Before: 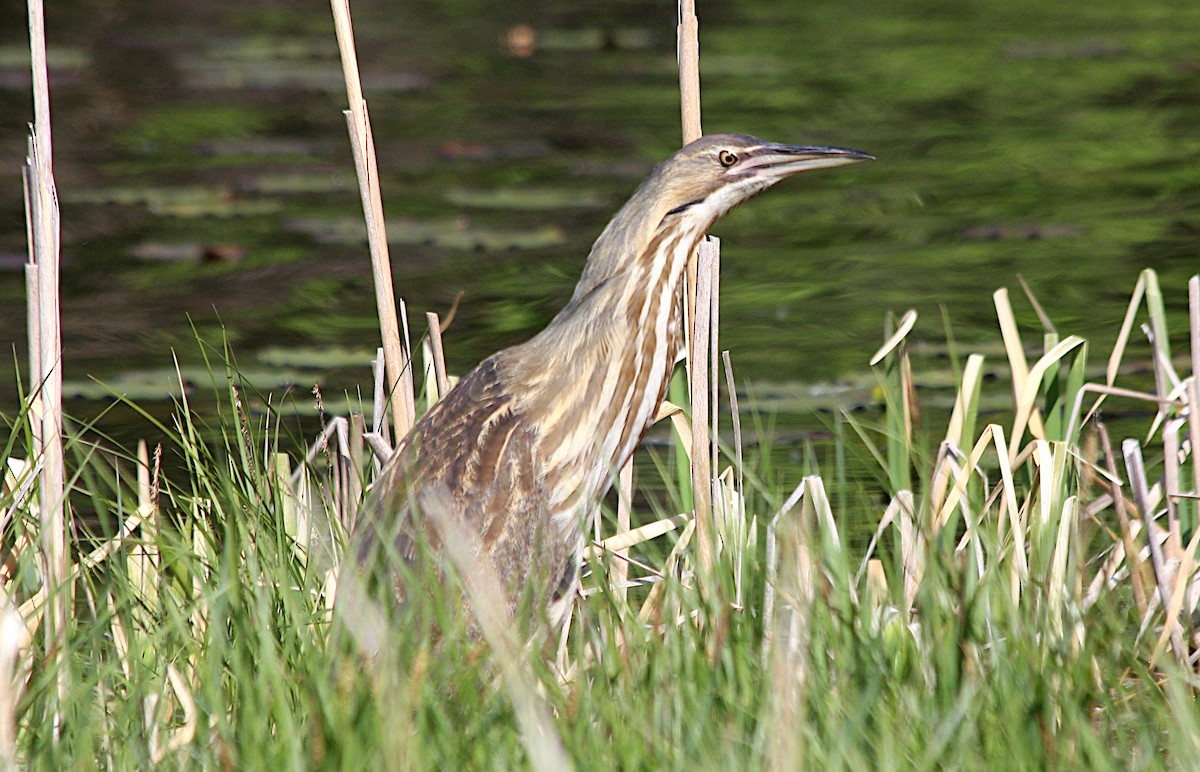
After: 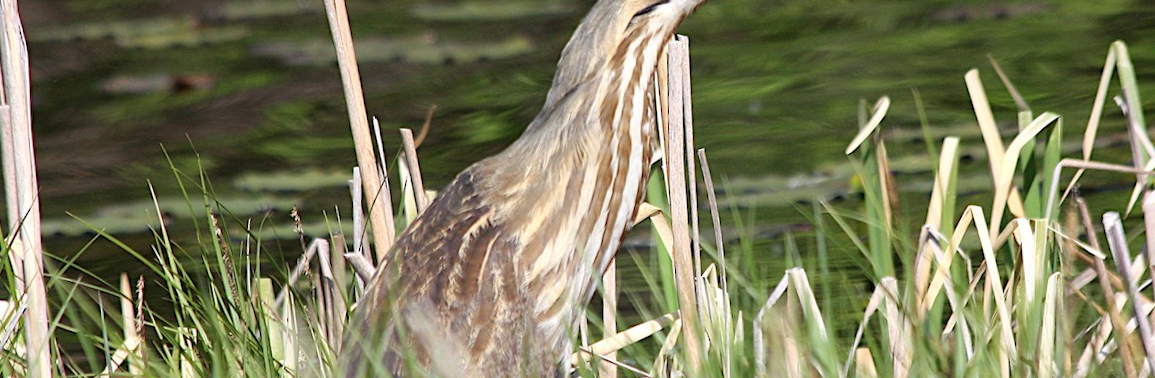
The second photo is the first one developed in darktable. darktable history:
crop and rotate: top 23.043%, bottom 23.437%
rotate and perspective: rotation -3.52°, crop left 0.036, crop right 0.964, crop top 0.081, crop bottom 0.919
